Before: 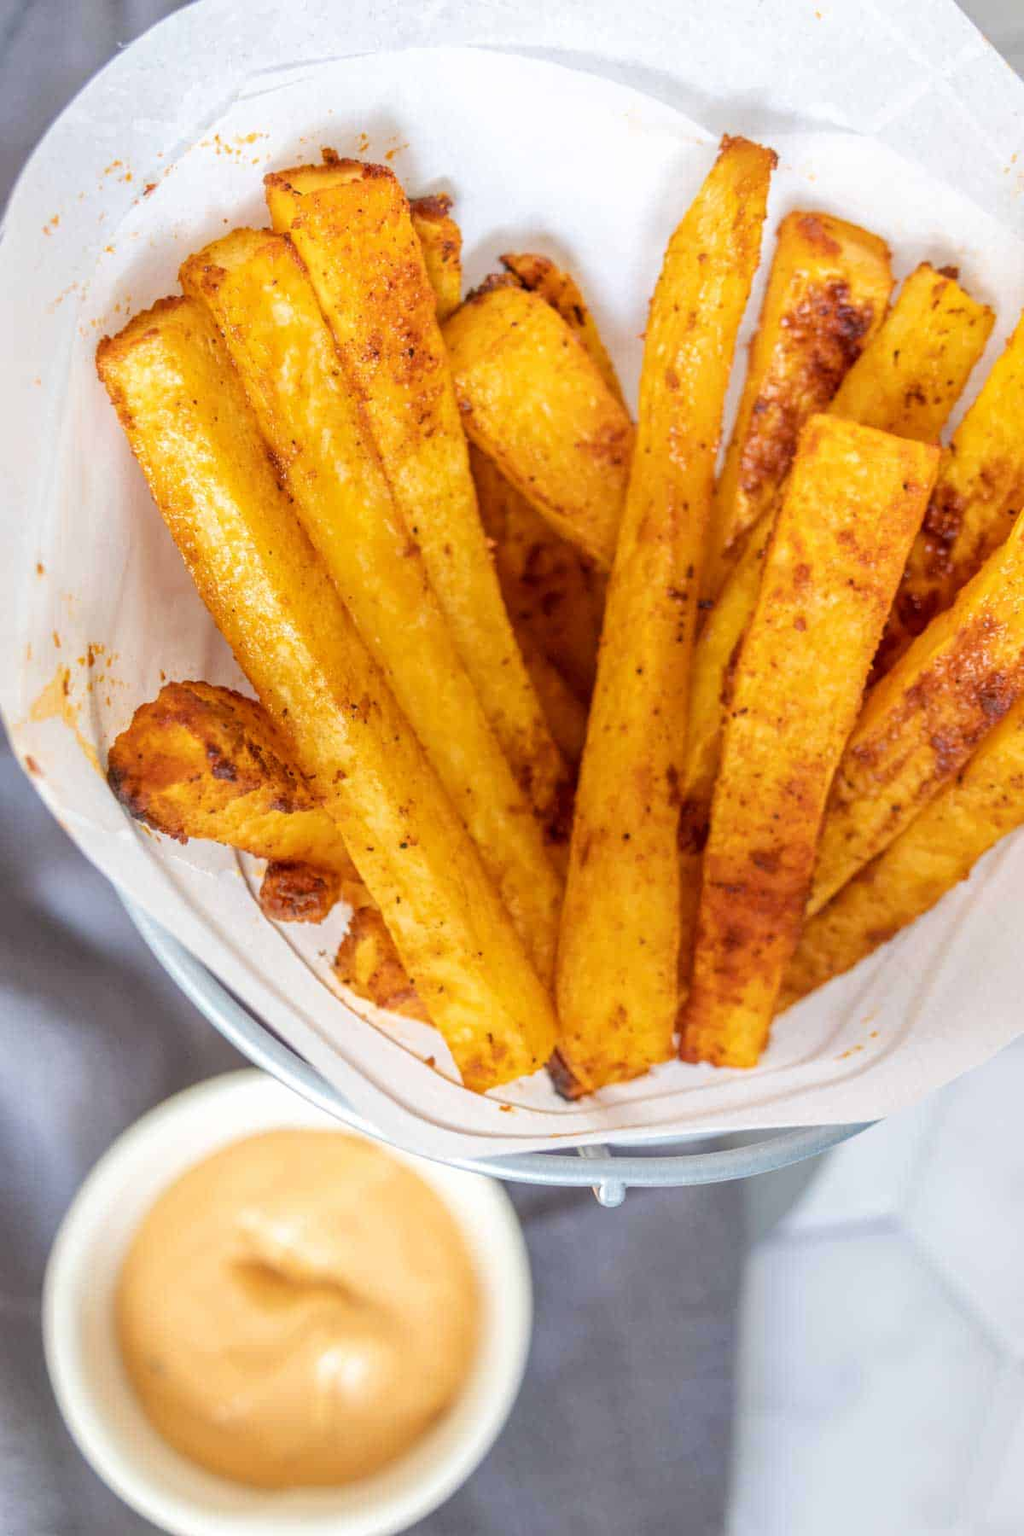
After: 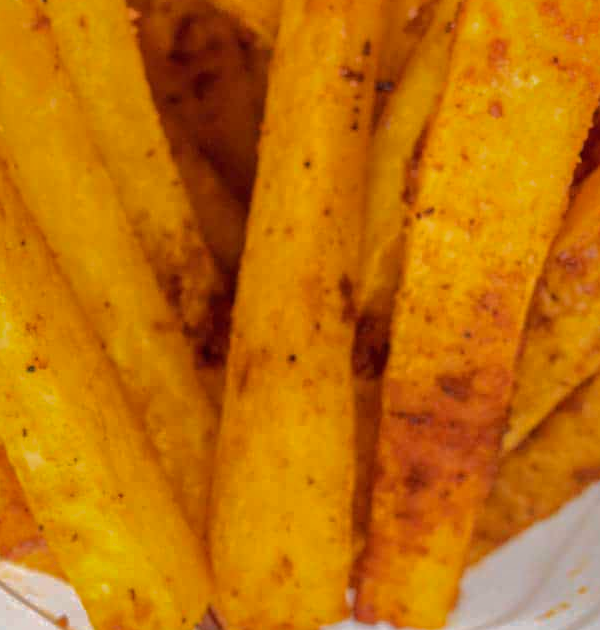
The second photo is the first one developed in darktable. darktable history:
color correction: highlights b* 2.91
shadows and highlights: shadows 25.29, highlights -69.28
crop: left 36.864%, top 34.559%, right 13.092%, bottom 30.393%
